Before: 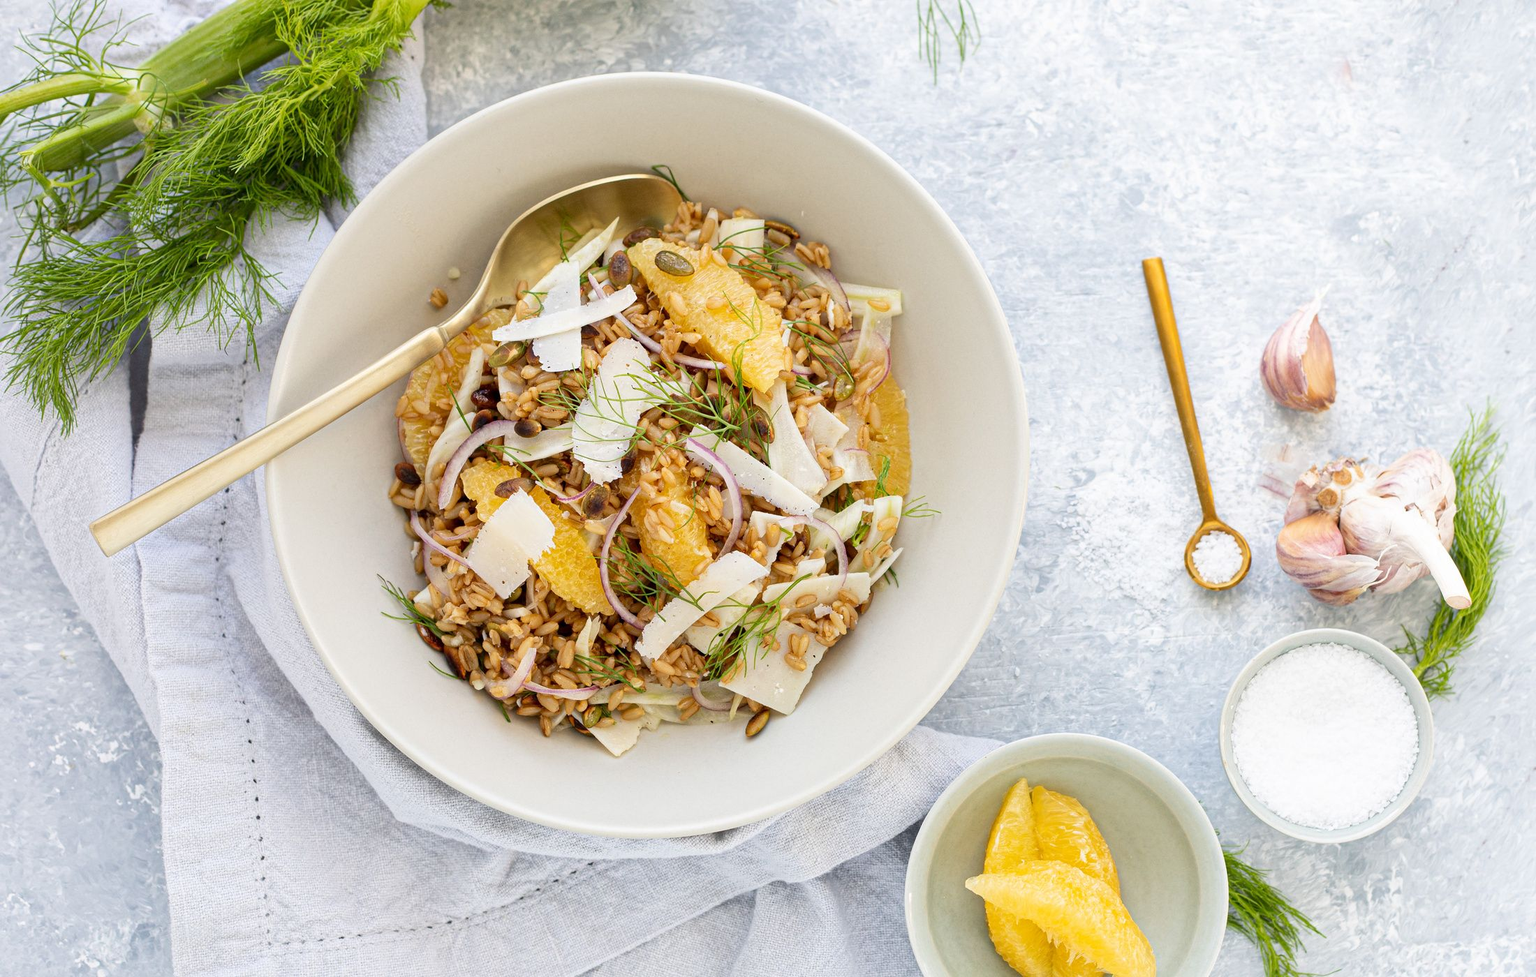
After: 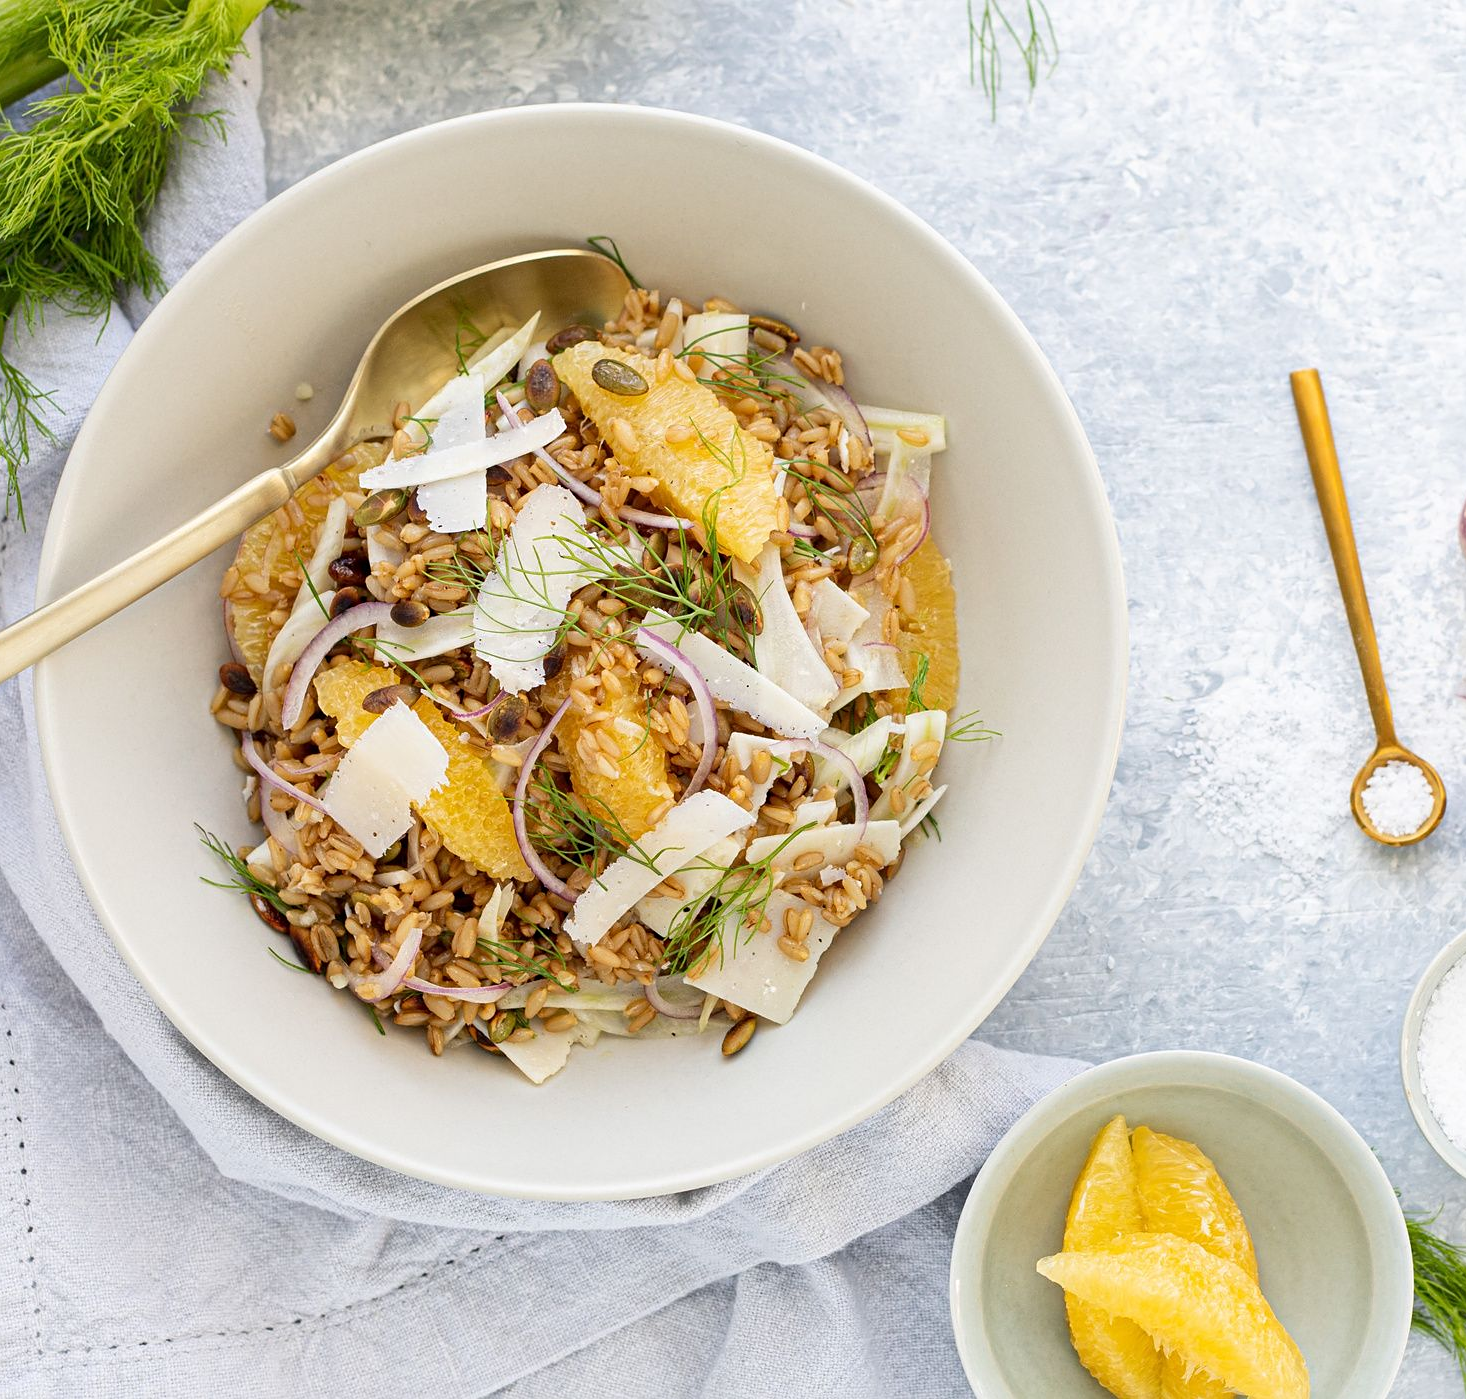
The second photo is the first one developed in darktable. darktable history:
crop and rotate: left 15.754%, right 17.579%
sharpen: amount 0.2
shadows and highlights: radius 331.84, shadows 53.55, highlights -100, compress 94.63%, highlights color adjustment 73.23%, soften with gaussian
